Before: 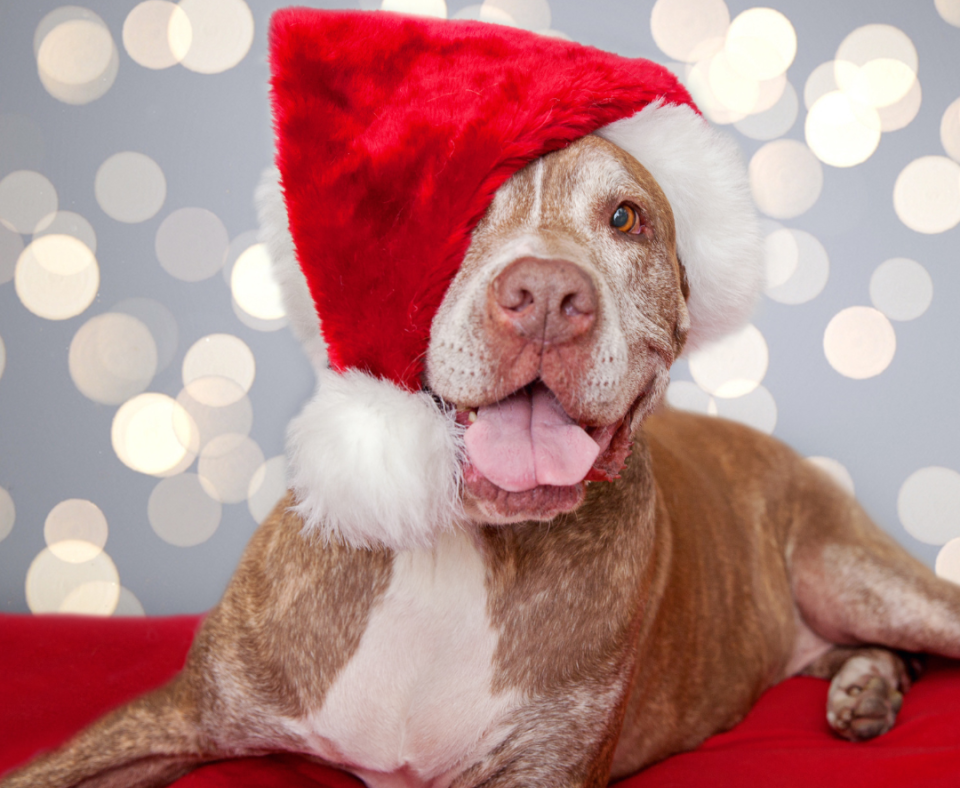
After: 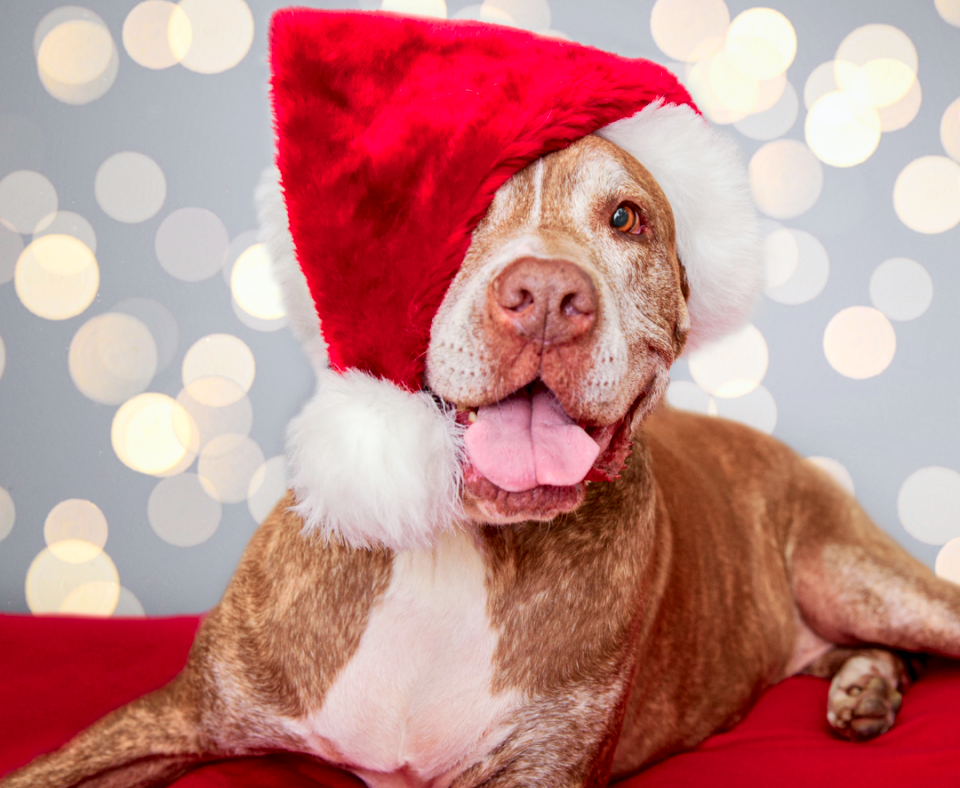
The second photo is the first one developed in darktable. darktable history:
local contrast: highlights 107%, shadows 103%, detail 119%, midtone range 0.2
tone curve: curves: ch0 [(0, 0) (0.058, 0.027) (0.214, 0.183) (0.304, 0.288) (0.522, 0.549) (0.658, 0.7) (0.741, 0.775) (0.844, 0.866) (0.986, 0.957)]; ch1 [(0, 0) (0.172, 0.123) (0.312, 0.296) (0.437, 0.429) (0.471, 0.469) (0.502, 0.5) (0.513, 0.515) (0.572, 0.603) (0.617, 0.653) (0.68, 0.724) (0.889, 0.924) (1, 1)]; ch2 [(0, 0) (0.411, 0.424) (0.489, 0.49) (0.502, 0.5) (0.517, 0.519) (0.549, 0.578) (0.604, 0.628) (0.693, 0.686) (1, 1)], color space Lab, independent channels, preserve colors none
